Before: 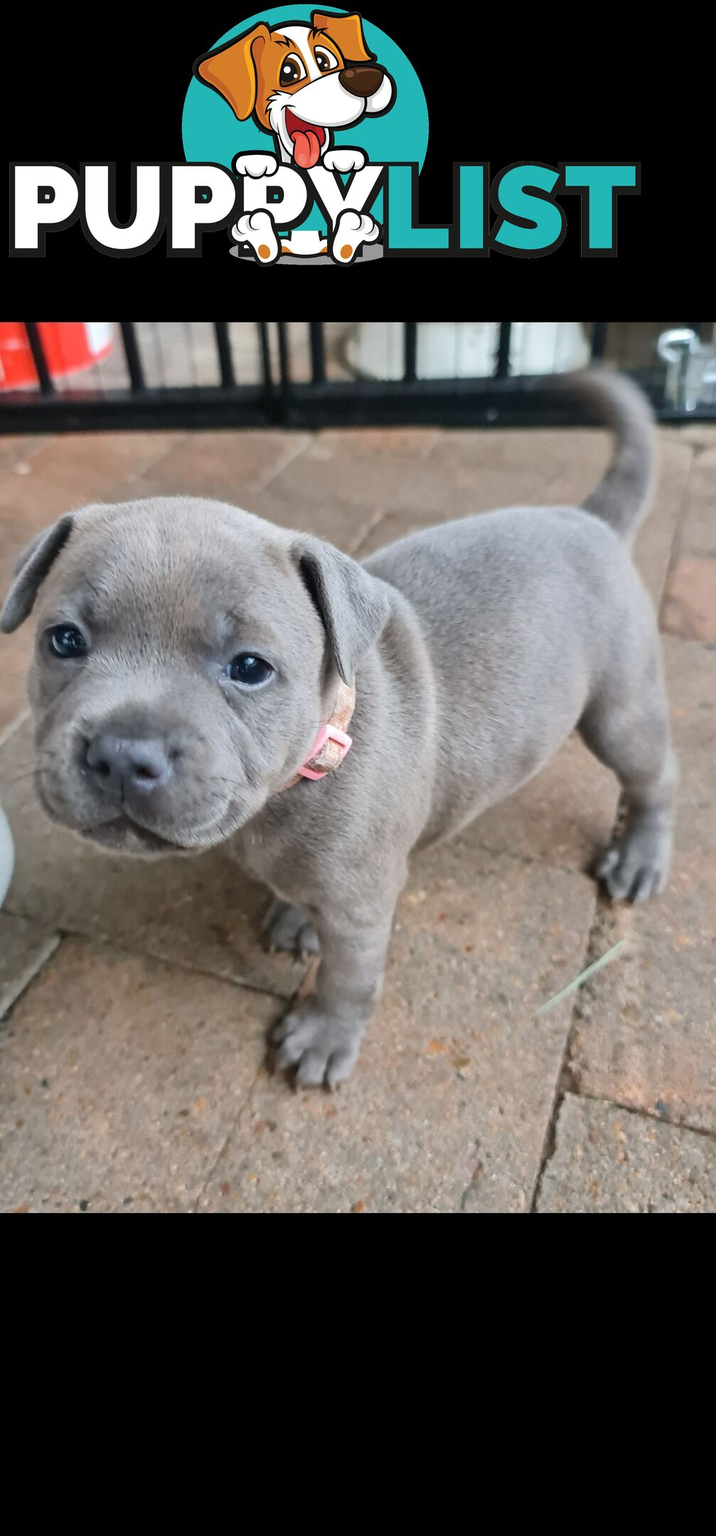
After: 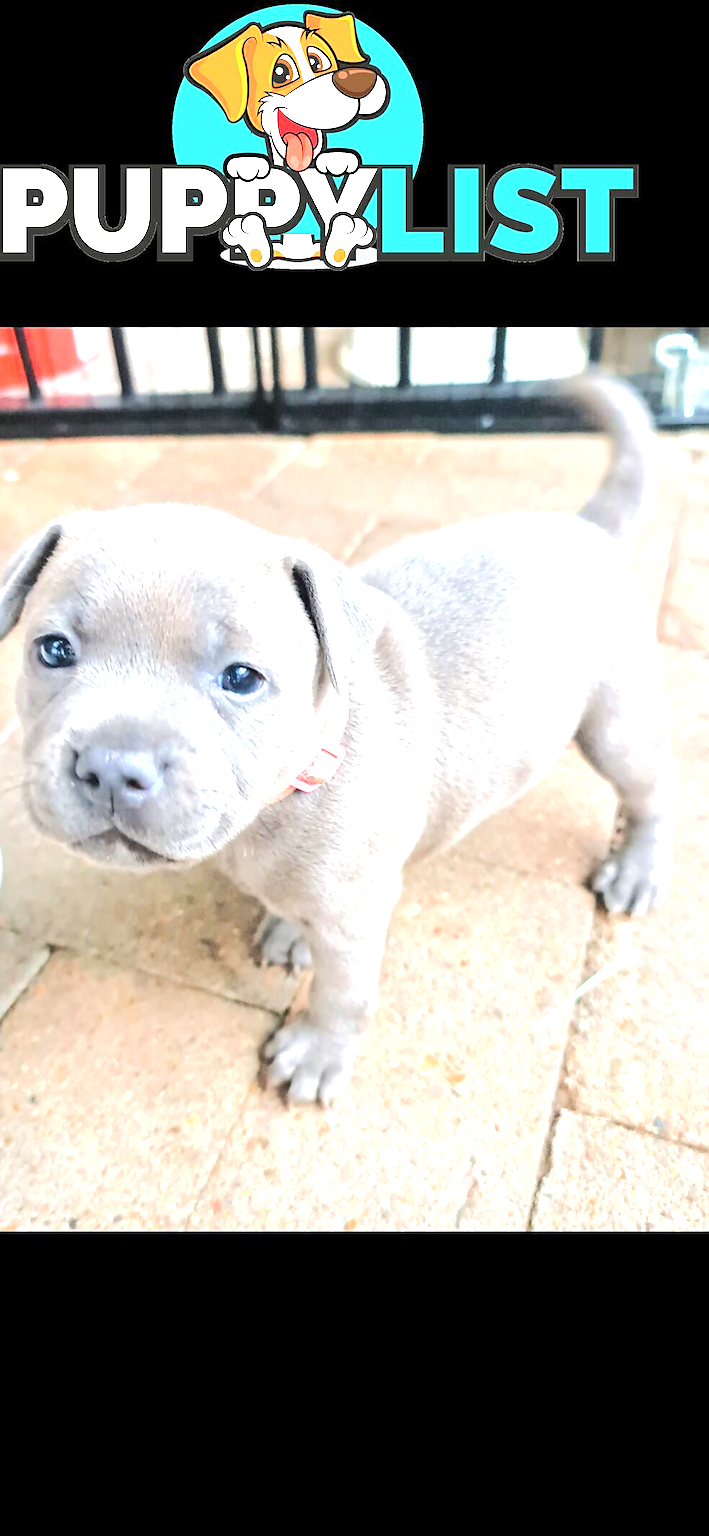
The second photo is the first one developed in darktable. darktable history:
exposure: exposure 1.481 EV, compensate highlight preservation false
crop and rotate: left 1.773%, right 0.52%, bottom 1.48%
sharpen: amount 0.201
tone equalizer: -7 EV 0.143 EV, -6 EV 0.61 EV, -5 EV 1.16 EV, -4 EV 1.36 EV, -3 EV 1.15 EV, -2 EV 0.6 EV, -1 EV 0.151 EV, edges refinement/feathering 500, mask exposure compensation -1.57 EV, preserve details no
